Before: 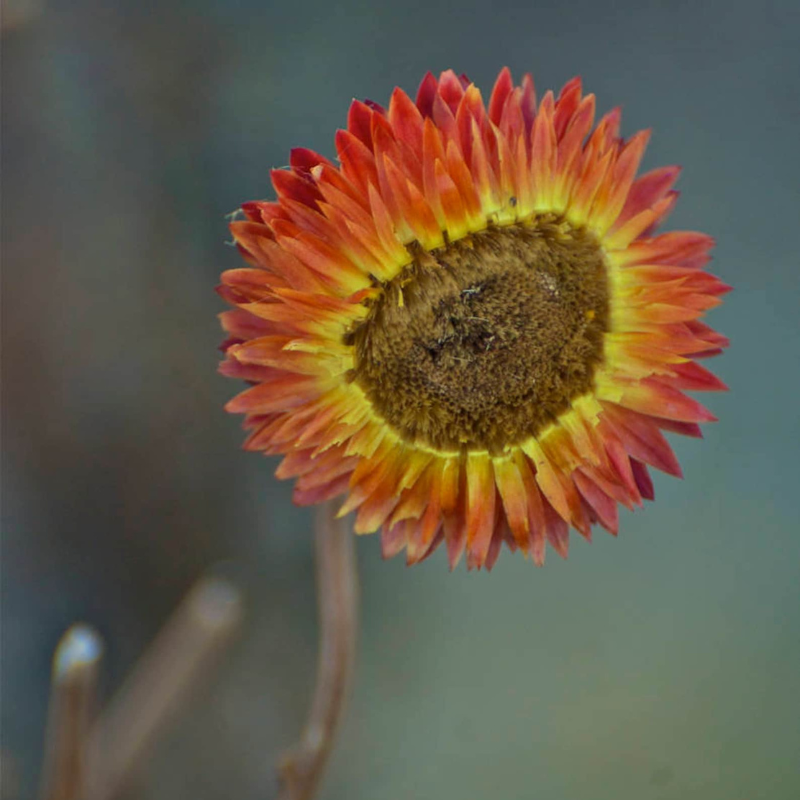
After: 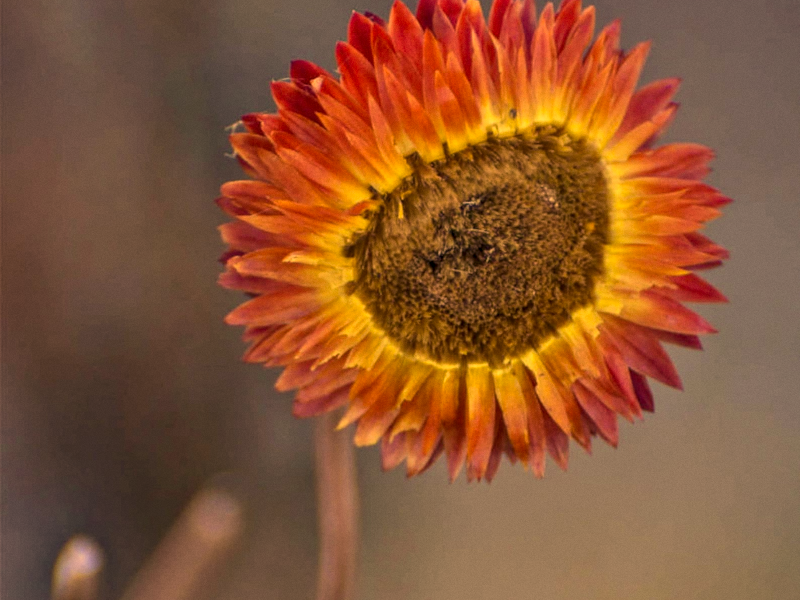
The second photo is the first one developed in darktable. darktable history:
exposure: exposure 0.131 EV, compensate highlight preservation false
local contrast: on, module defaults
grain: coarseness 0.09 ISO, strength 10%
color zones: curves: ch0 [(0, 0.613) (0.01, 0.613) (0.245, 0.448) (0.498, 0.529) (0.642, 0.665) (0.879, 0.777) (0.99, 0.613)]; ch1 [(0, 0) (0.143, 0) (0.286, 0) (0.429, 0) (0.571, 0) (0.714, 0) (0.857, 0)], mix -121.96%
color correction: highlights a* 40, highlights b* 40, saturation 0.69
crop: top 11.038%, bottom 13.962%
